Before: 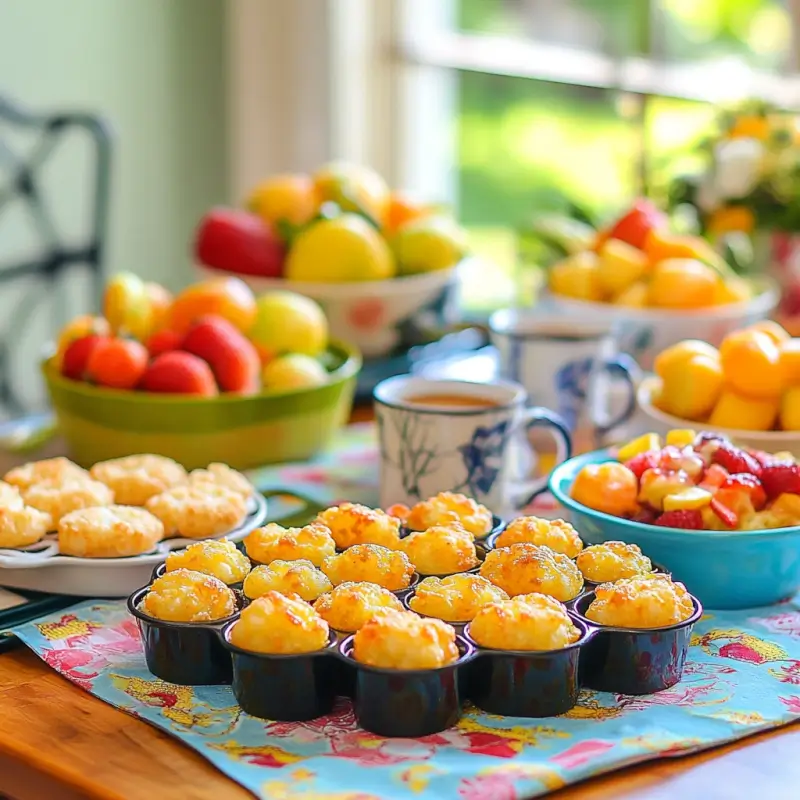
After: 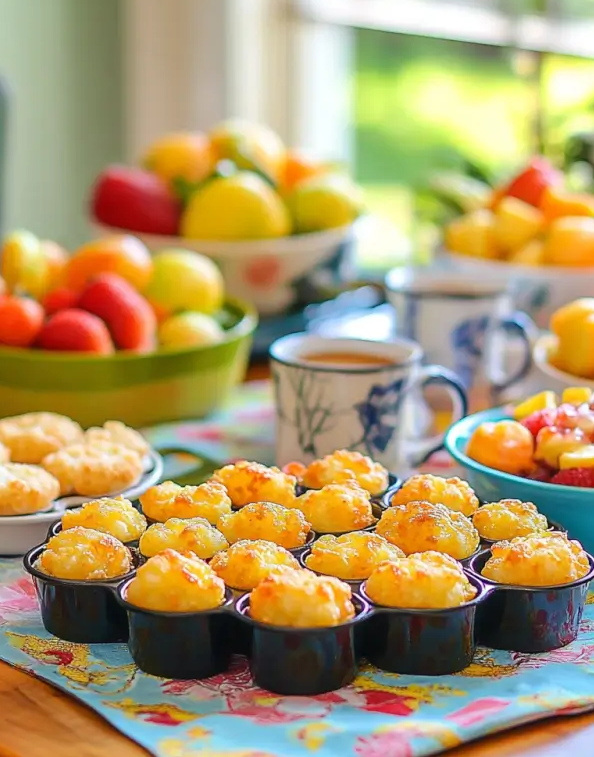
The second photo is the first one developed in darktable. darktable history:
crop and rotate: left 13.108%, top 5.271%, right 12.53%
